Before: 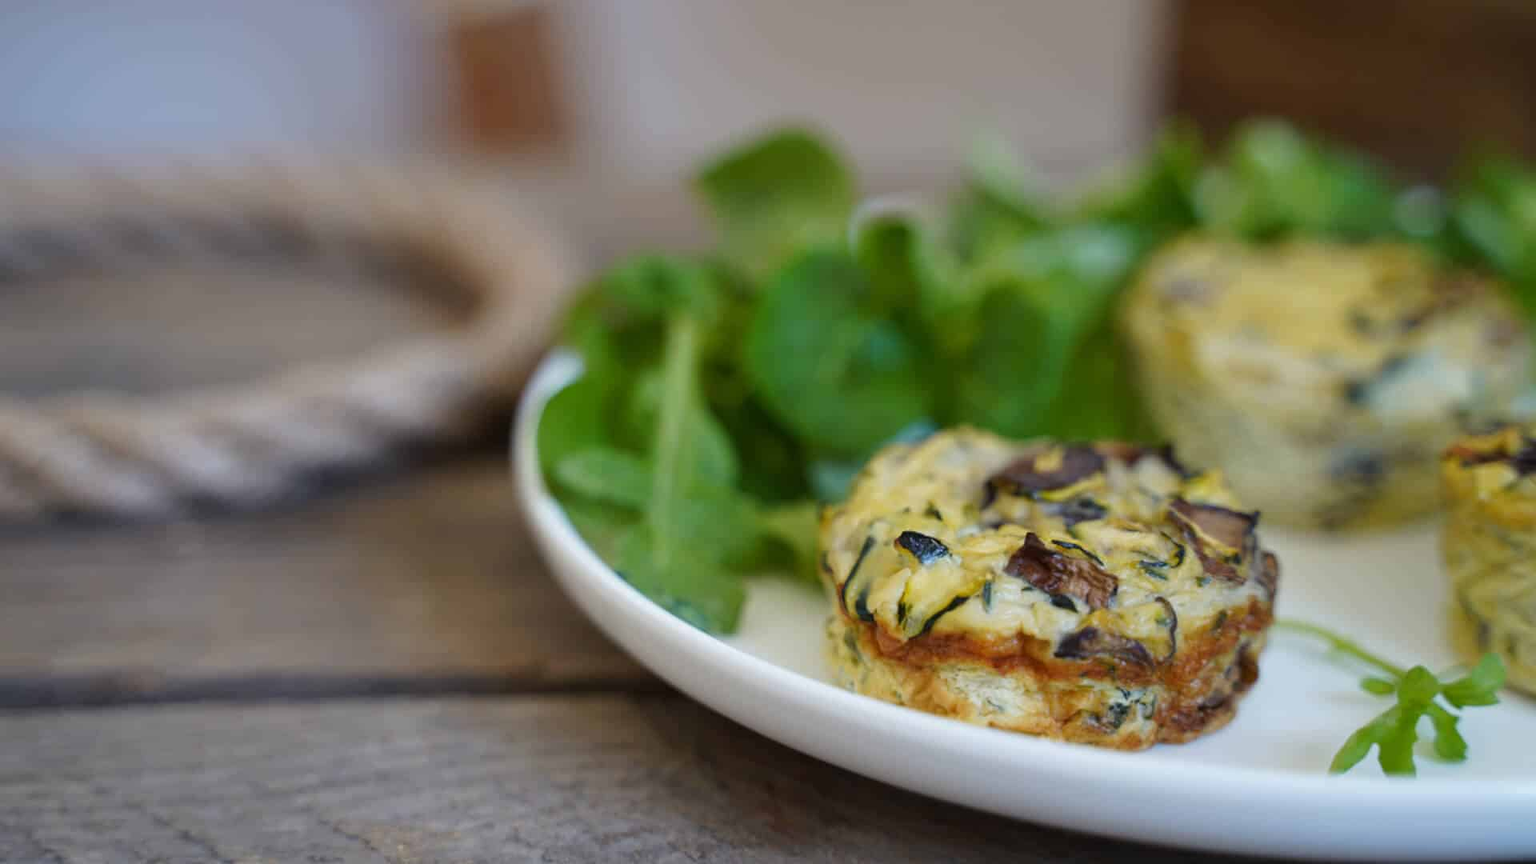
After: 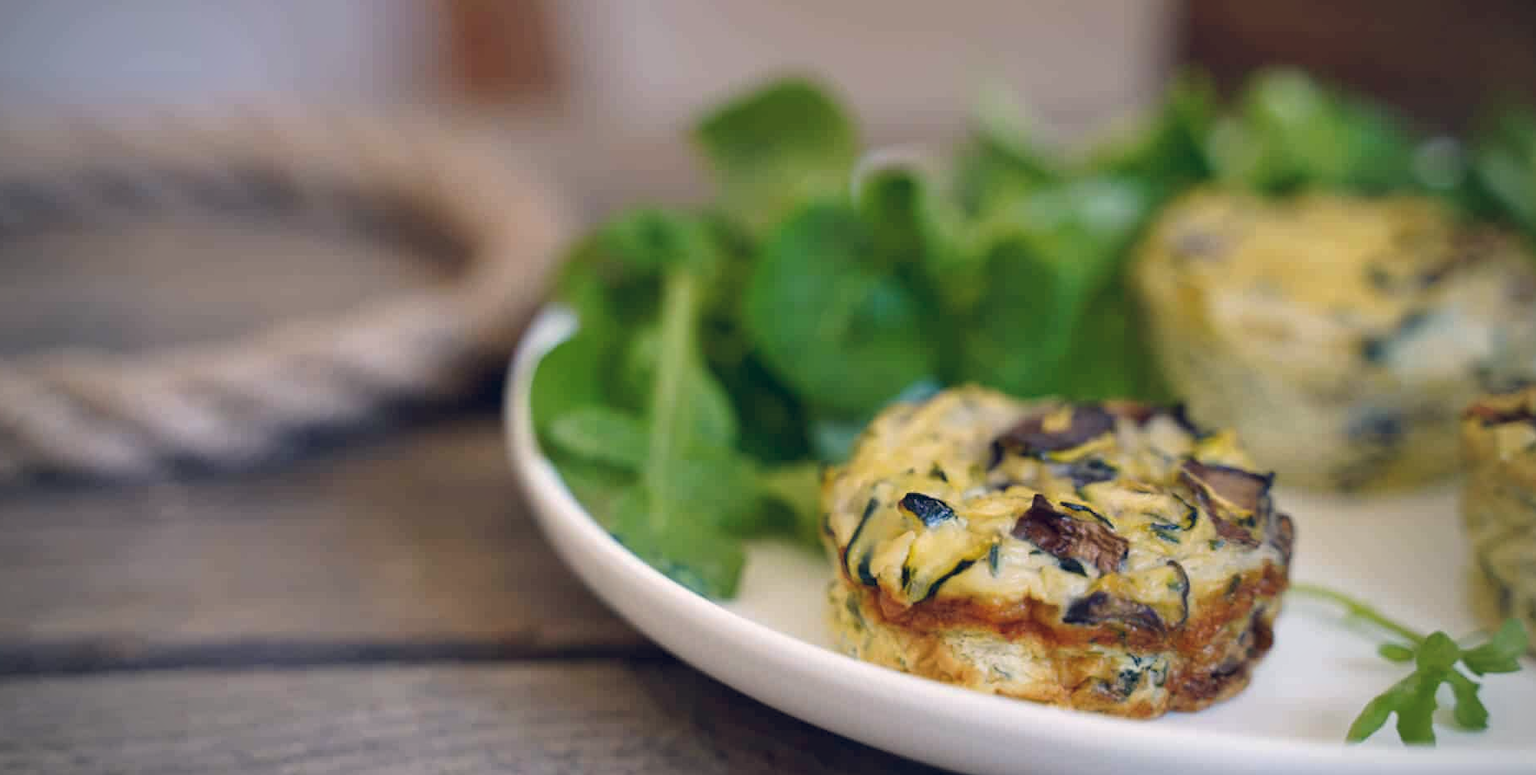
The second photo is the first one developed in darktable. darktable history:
shadows and highlights: shadows 37.27, highlights -28.18, soften with gaussian
exposure: black level correction 0.001, exposure 0.14 EV, compensate highlight preservation false
color balance rgb: shadows lift › hue 87.51°, highlights gain › chroma 3.21%, highlights gain › hue 55.1°, global offset › chroma 0.15%, global offset › hue 253.66°, linear chroma grading › global chroma 0.5%
crop: left 1.507%, top 6.147%, right 1.379%, bottom 6.637%
vignetting: on, module defaults
